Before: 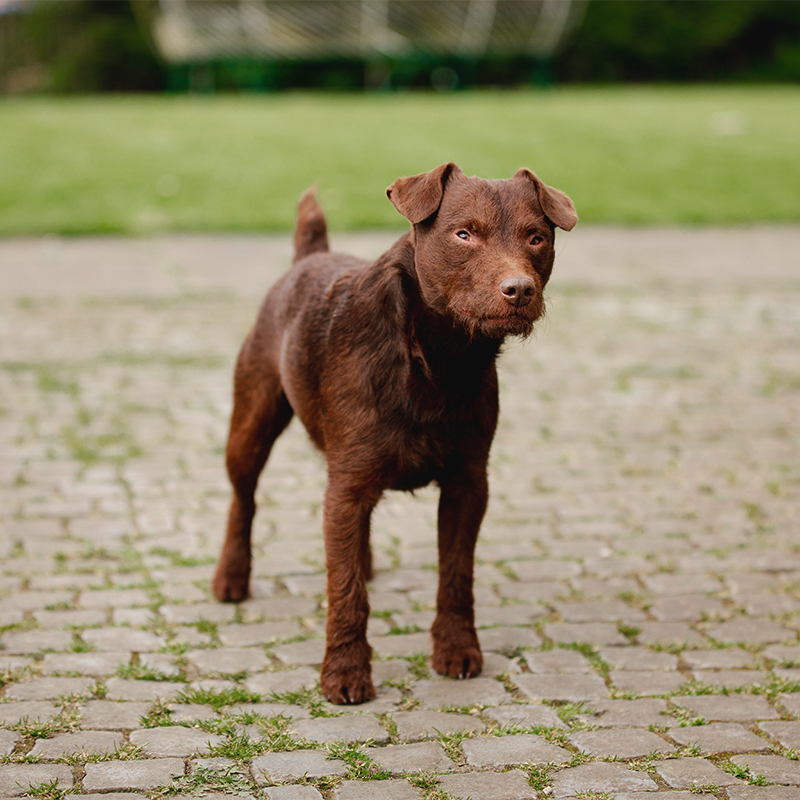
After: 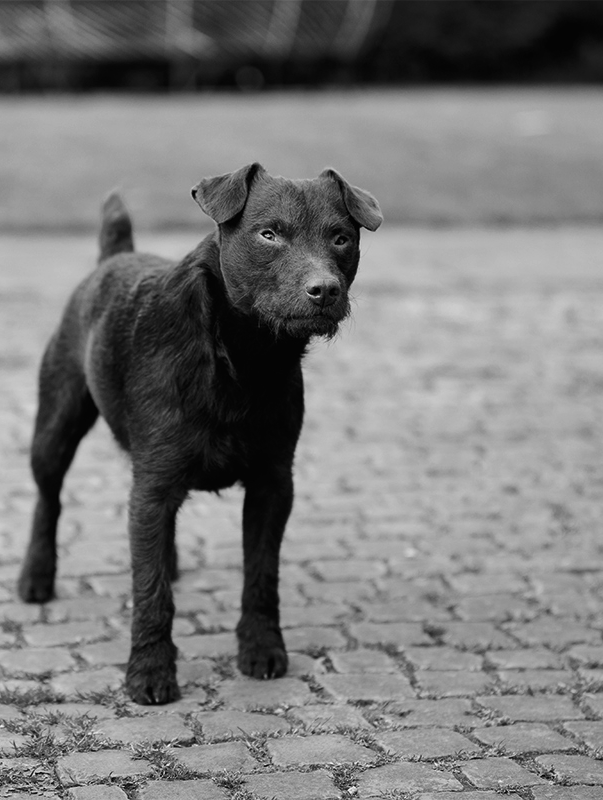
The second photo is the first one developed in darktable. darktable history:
monochrome: on, module defaults
contrast brightness saturation: contrast 0.12, brightness -0.12, saturation 0.2
crop and rotate: left 24.6%
